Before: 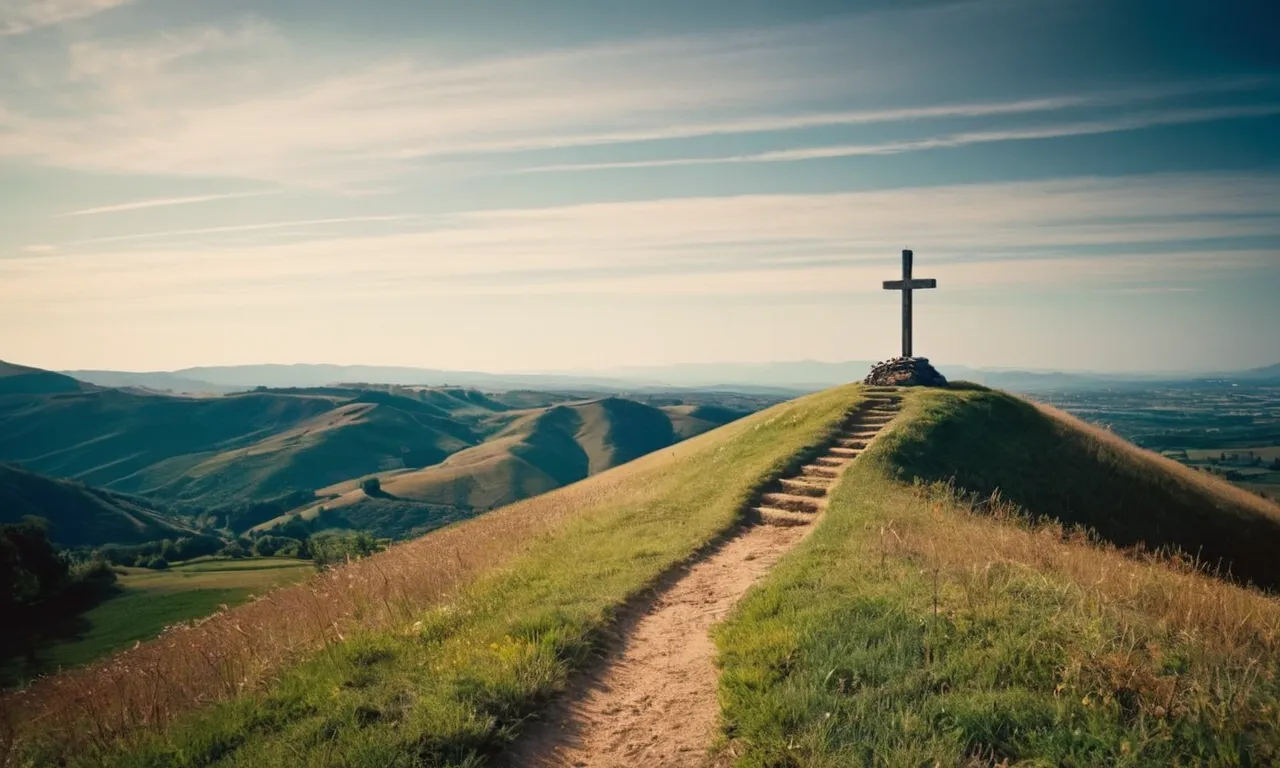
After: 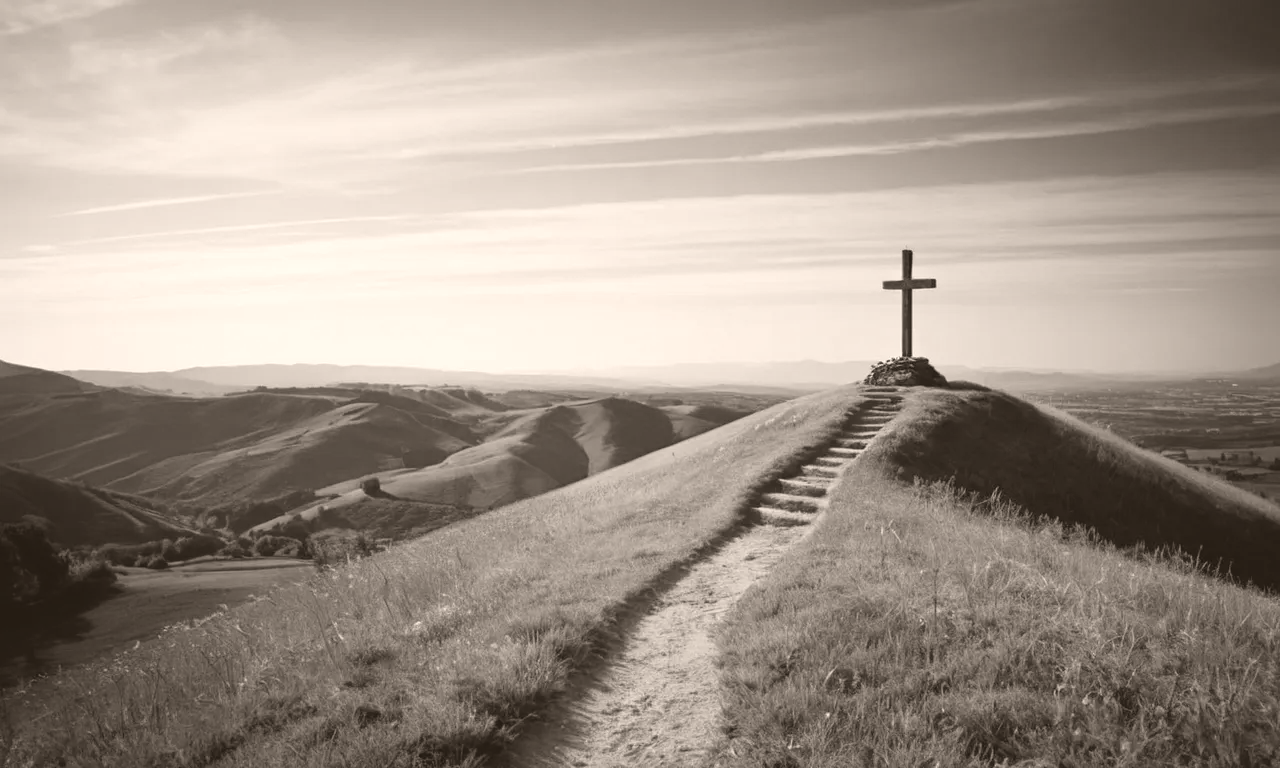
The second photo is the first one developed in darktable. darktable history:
colorize: hue 26.62°, saturation 18%, source mix 100%, lightness 25.27% | blend: blend mode coloradjustment, opacity 100%; mask: uniform (no mask)
